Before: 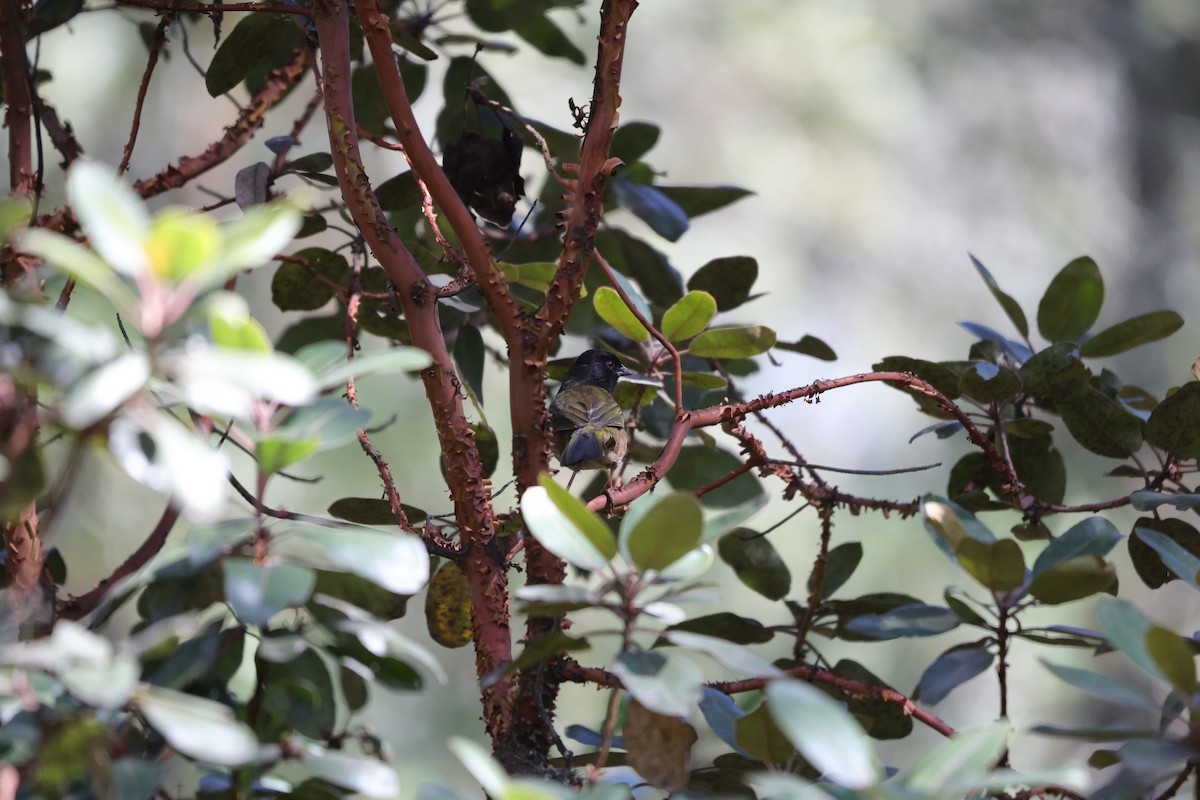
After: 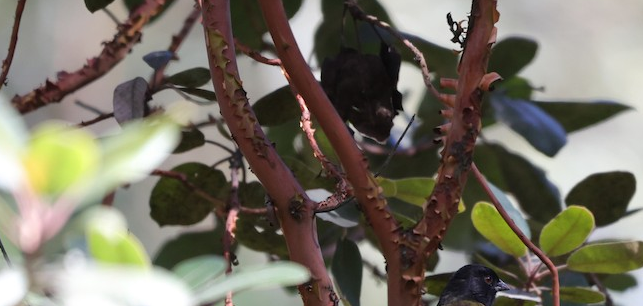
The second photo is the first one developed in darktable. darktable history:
crop: left 10.203%, top 10.694%, right 36.132%, bottom 51.053%
tone equalizer: edges refinement/feathering 500, mask exposure compensation -1.57 EV, preserve details no
